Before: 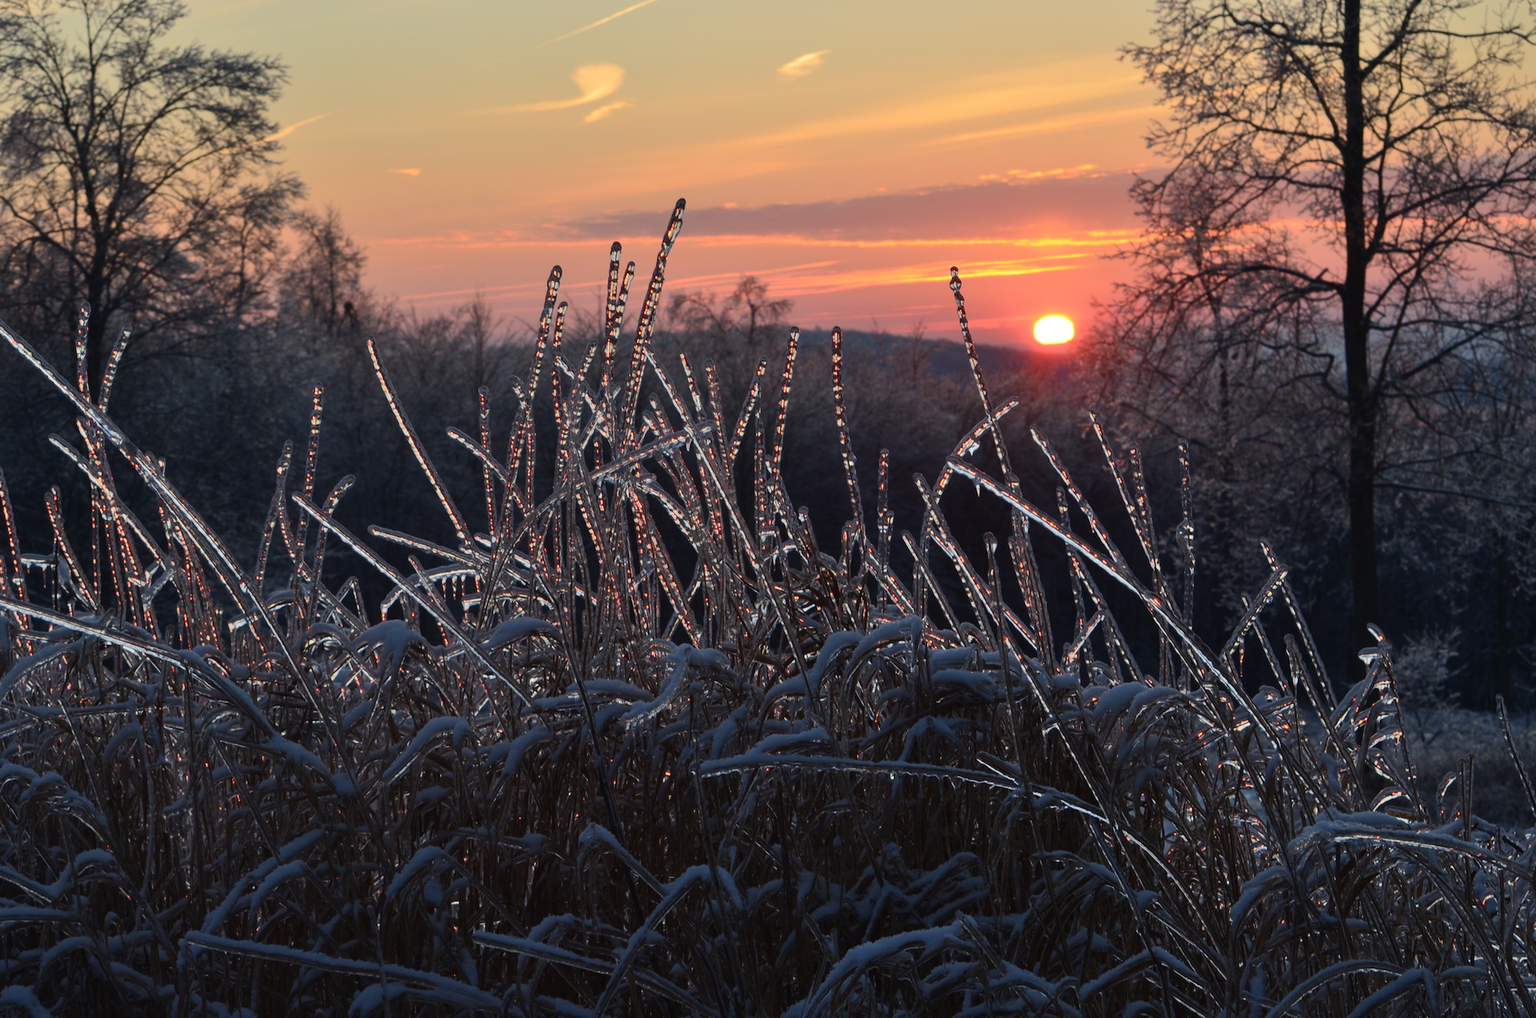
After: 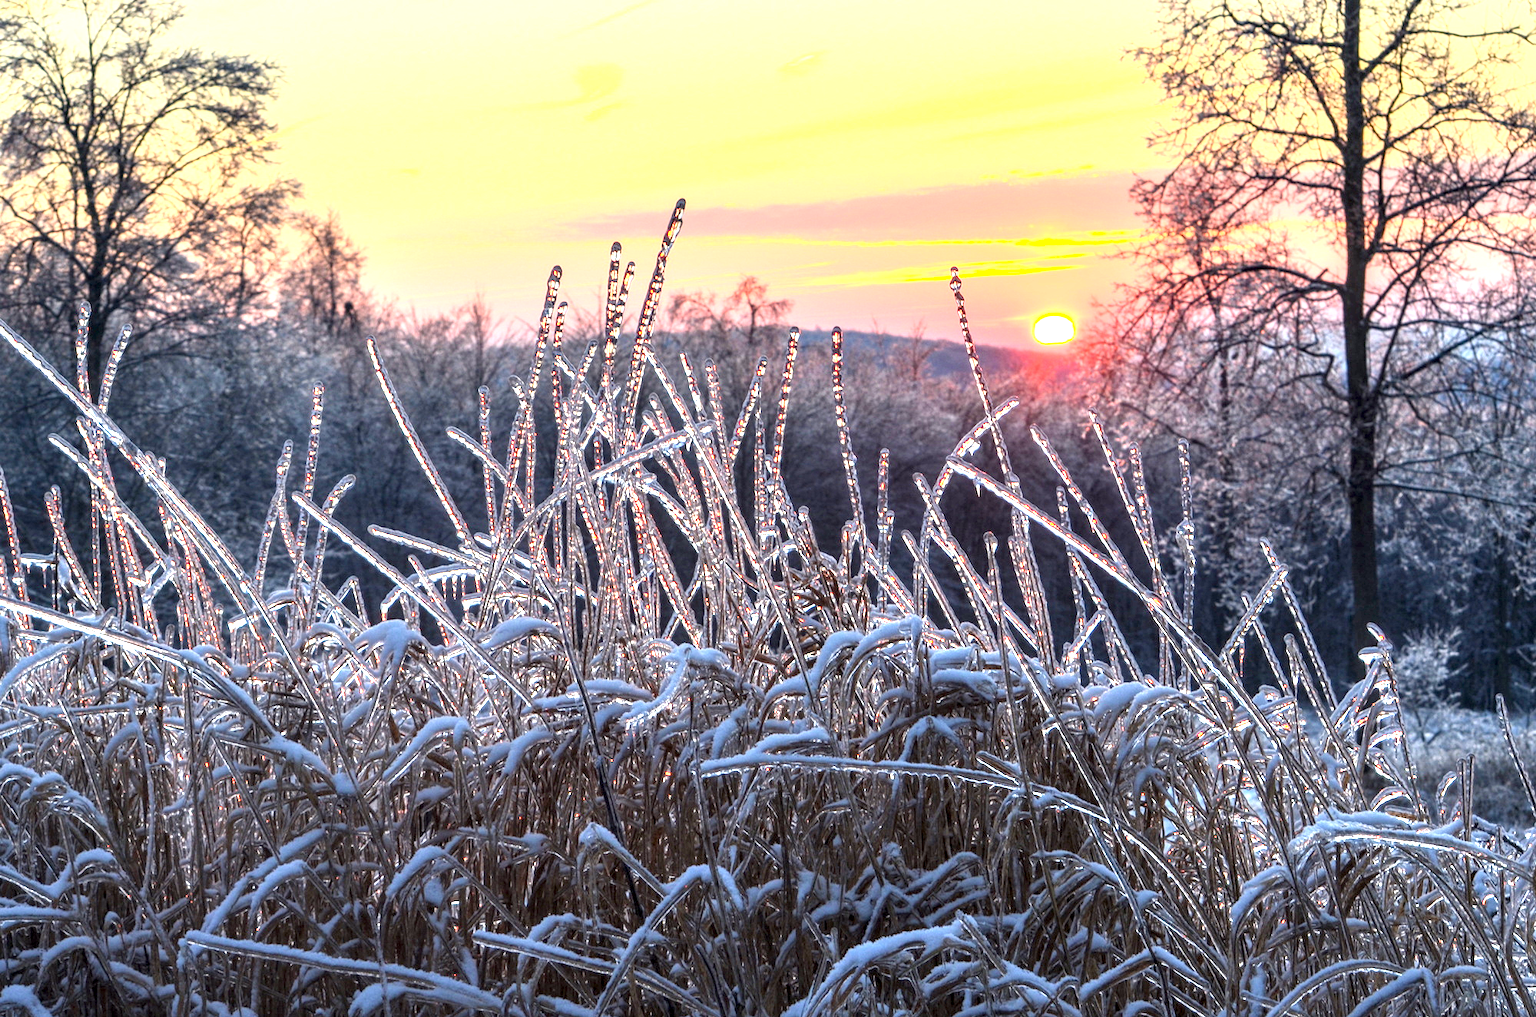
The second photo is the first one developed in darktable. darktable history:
exposure: black level correction 0, exposure 1.664 EV, compensate exposure bias true, compensate highlight preservation false
color balance rgb: shadows lift › chroma 1.002%, shadows lift › hue 243.37°, global offset › luminance -0.479%, perceptual saturation grading › global saturation 0.628%, global vibrance 23.825%
local contrast: highlights 19%, detail 187%
contrast brightness saturation: contrast 0.096, brightness 0.314, saturation 0.143
